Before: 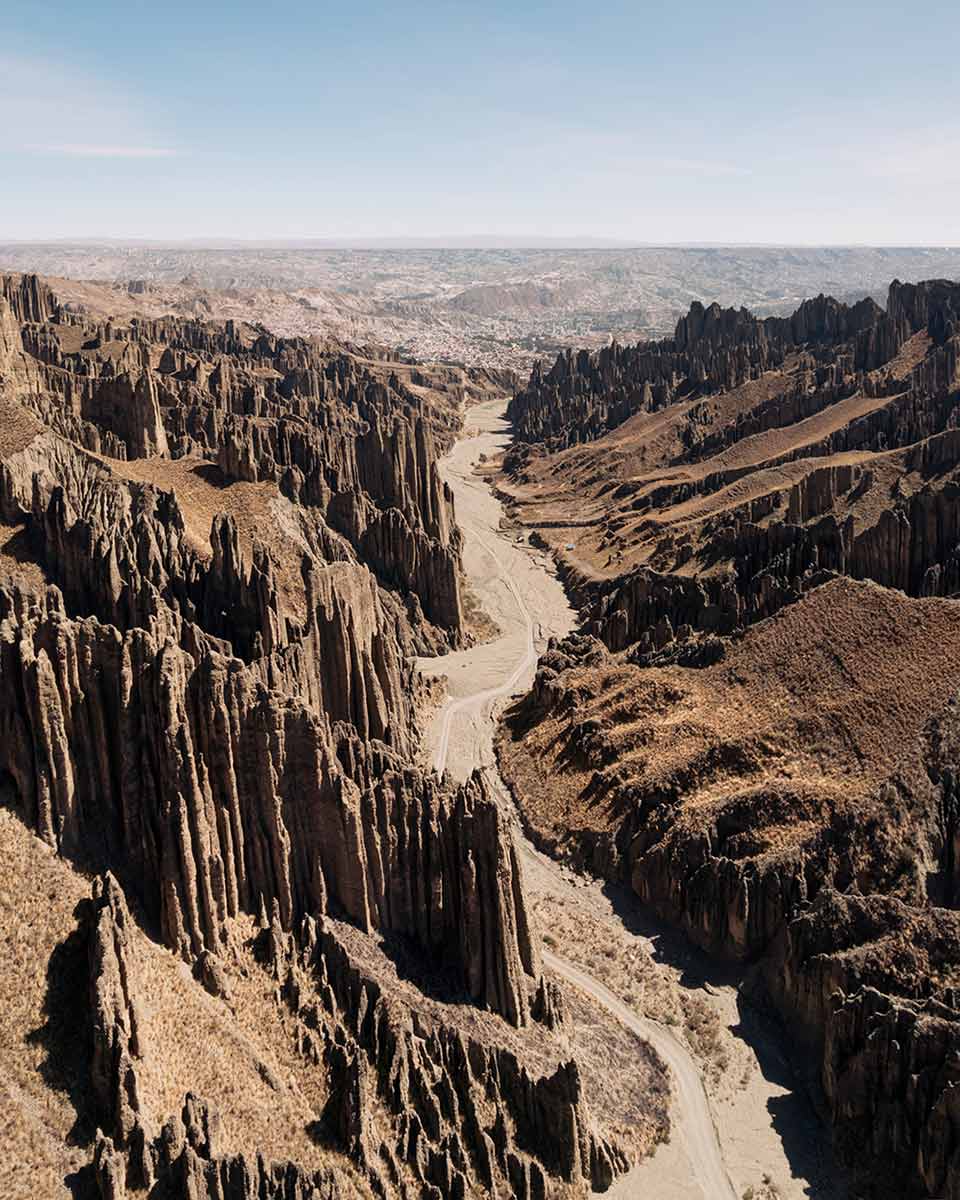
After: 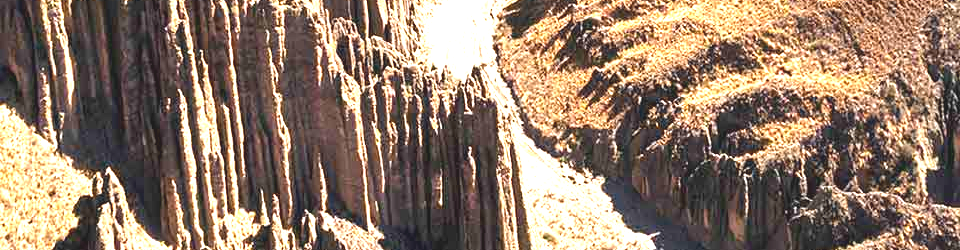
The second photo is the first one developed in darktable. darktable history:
color balance rgb: perceptual saturation grading › global saturation 10.364%, perceptual brilliance grading › global brilliance 18.276%, global vibrance 20%
exposure: black level correction 0, exposure 1.504 EV, compensate highlight preservation false
crop and rotate: top 58.59%, bottom 20.545%
contrast brightness saturation: contrast -0.16, brightness 0.047, saturation -0.121
